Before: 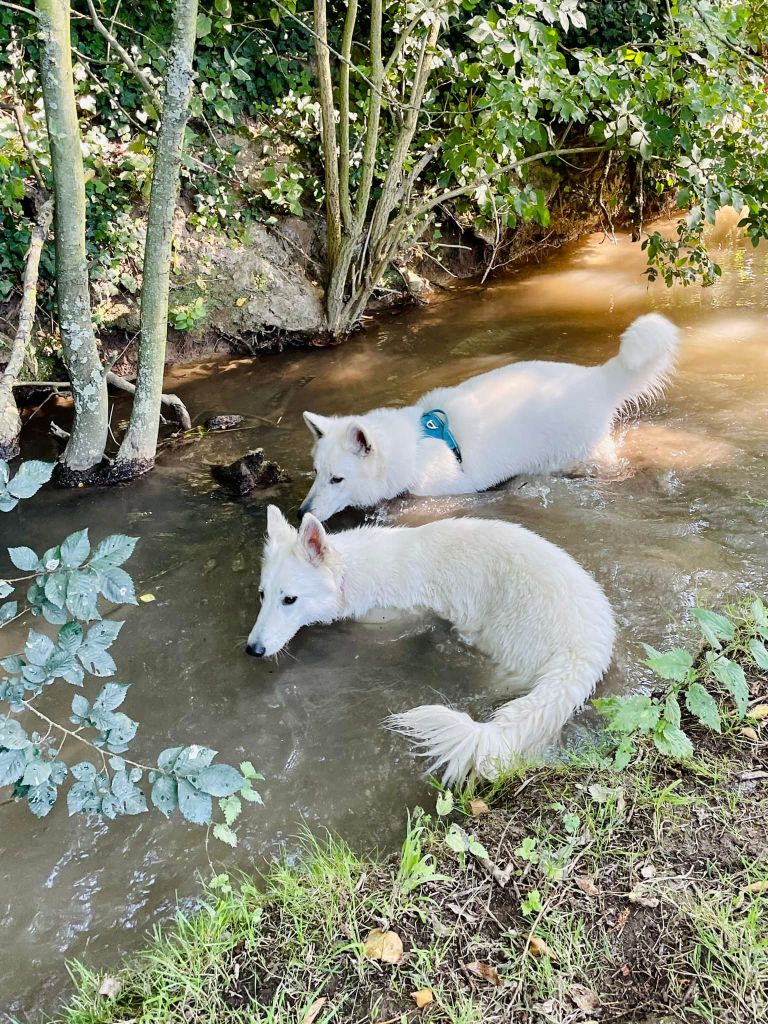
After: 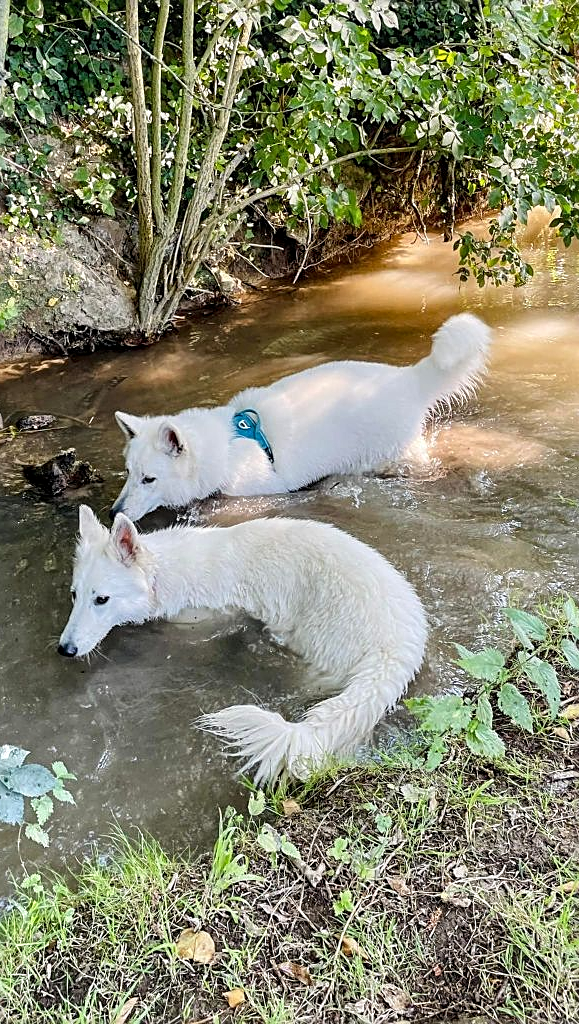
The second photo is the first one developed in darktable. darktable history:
crop and rotate: left 24.6%
local contrast: on, module defaults
sharpen: on, module defaults
